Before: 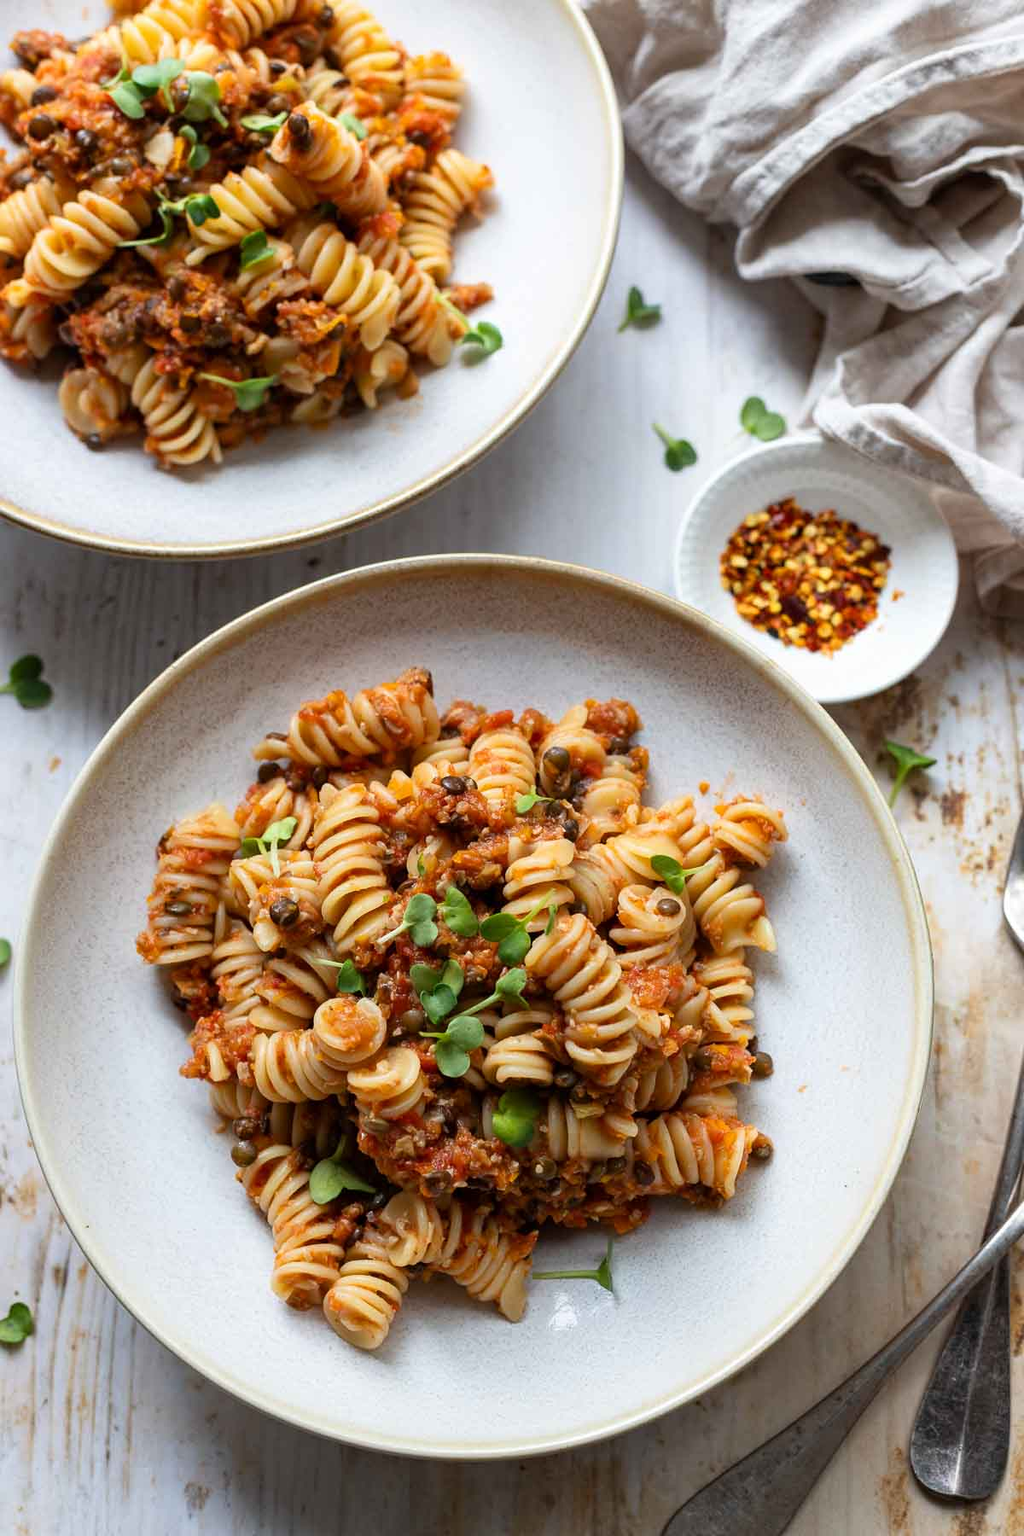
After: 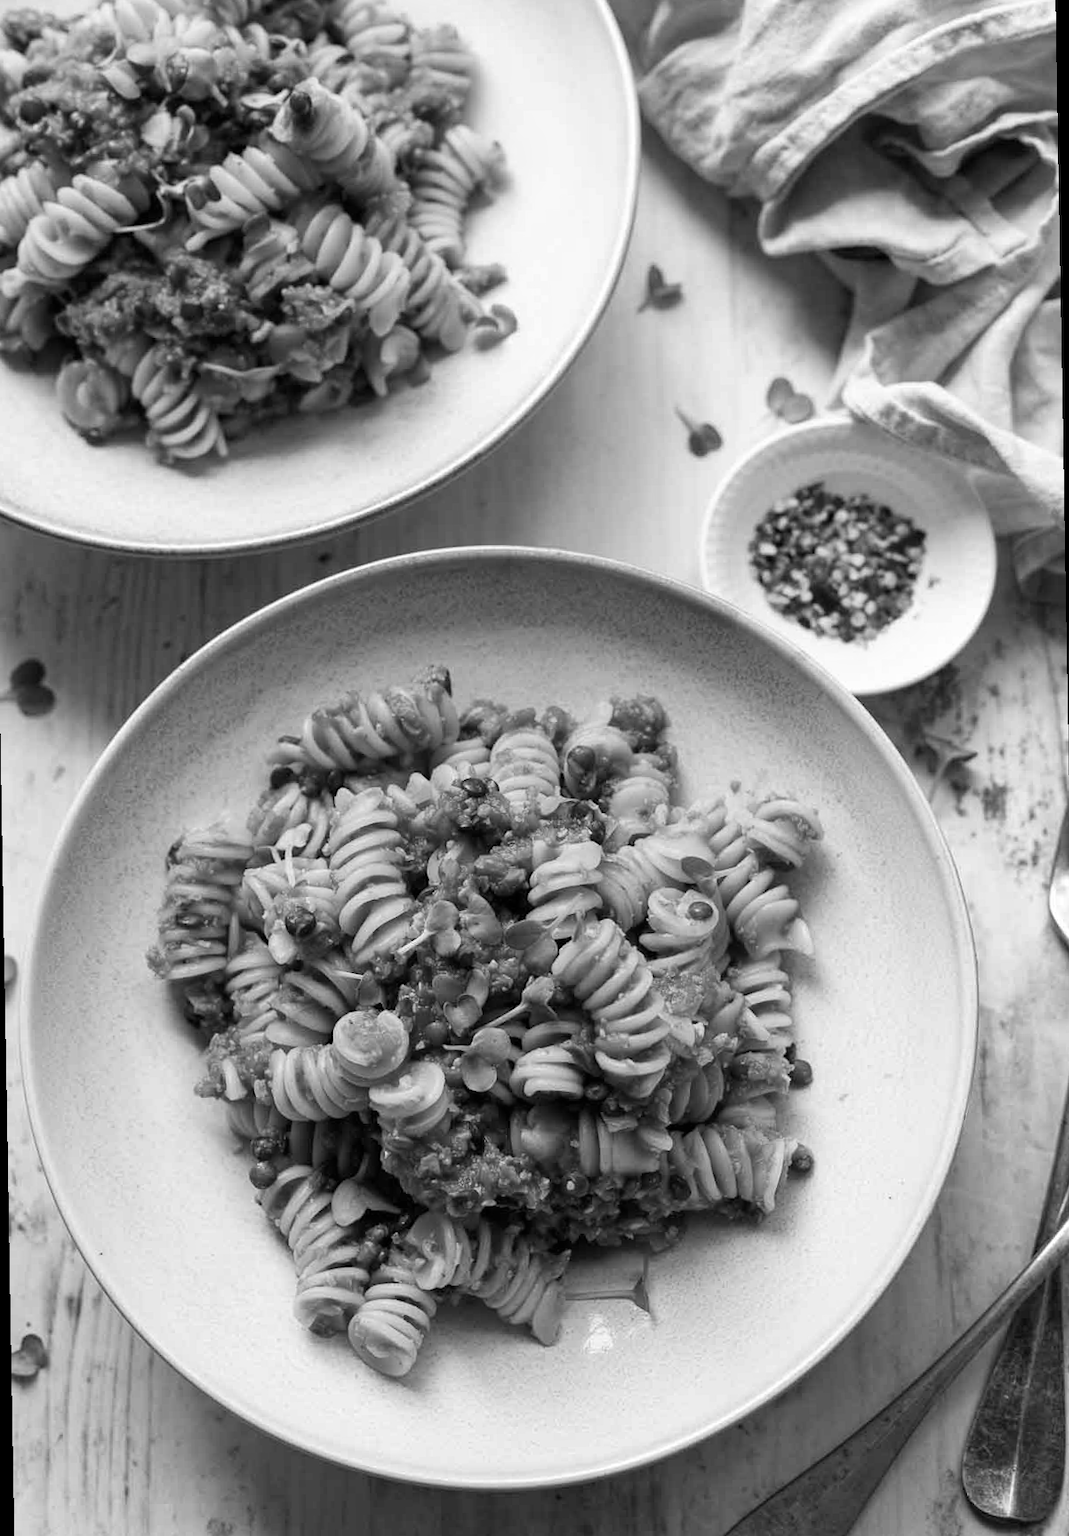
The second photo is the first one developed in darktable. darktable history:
monochrome: size 1
rotate and perspective: rotation -1°, crop left 0.011, crop right 0.989, crop top 0.025, crop bottom 0.975
color calibration: illuminant Planckian (black body), adaptation linear Bradford (ICC v4), x 0.364, y 0.367, temperature 4417.56 K, saturation algorithm version 1 (2020)
